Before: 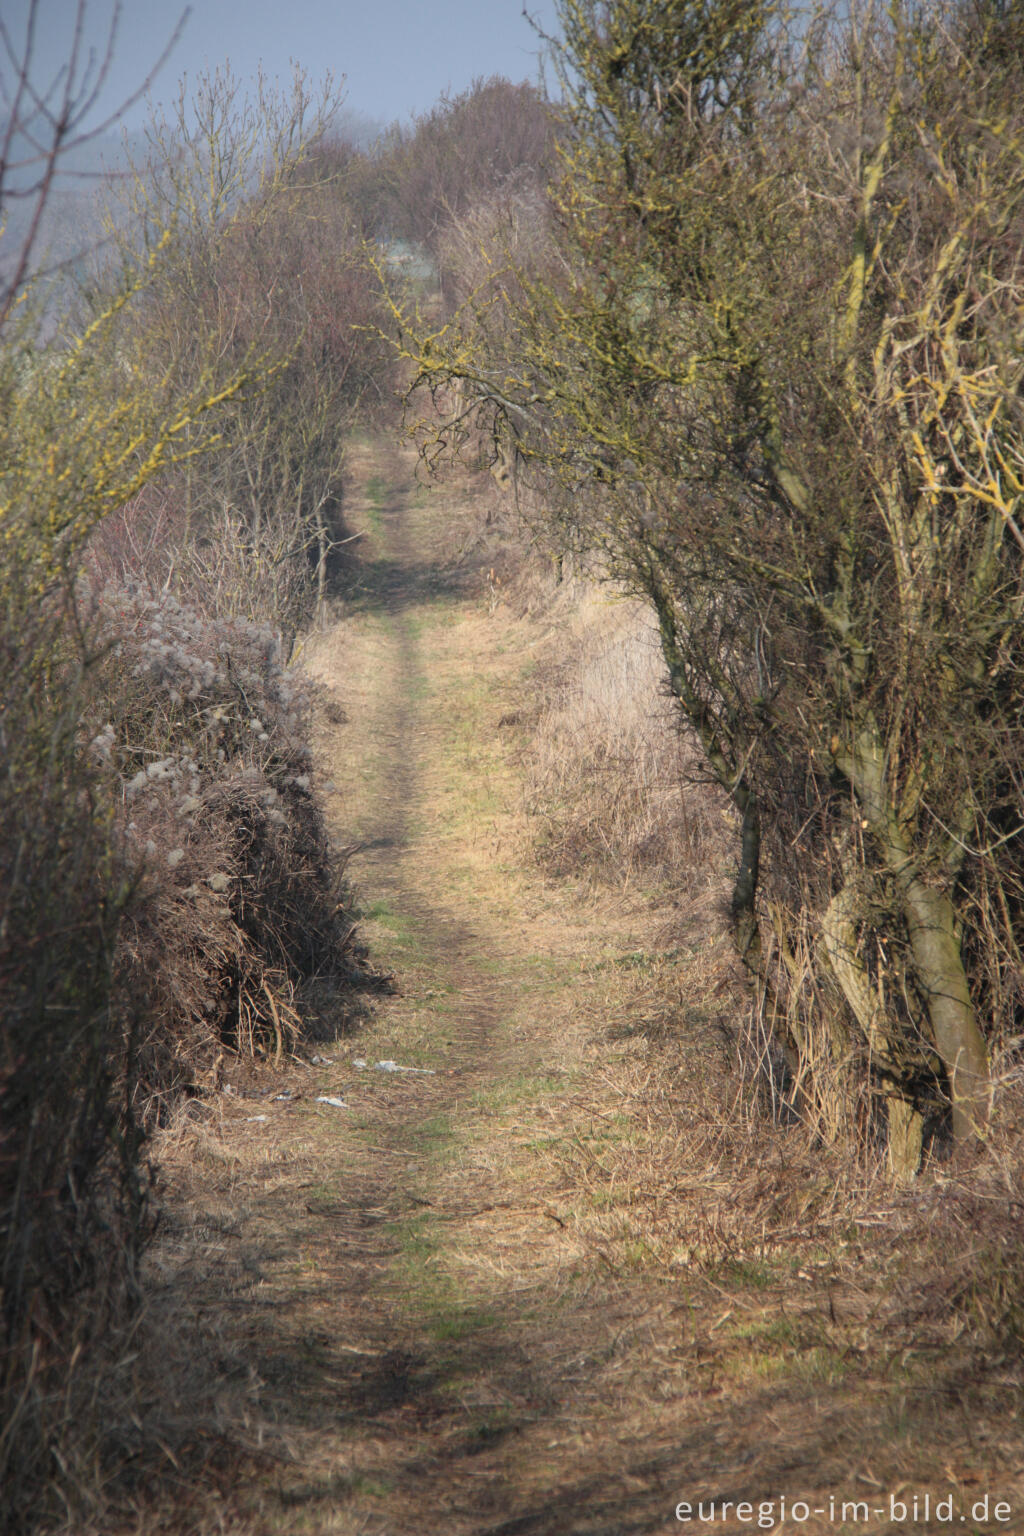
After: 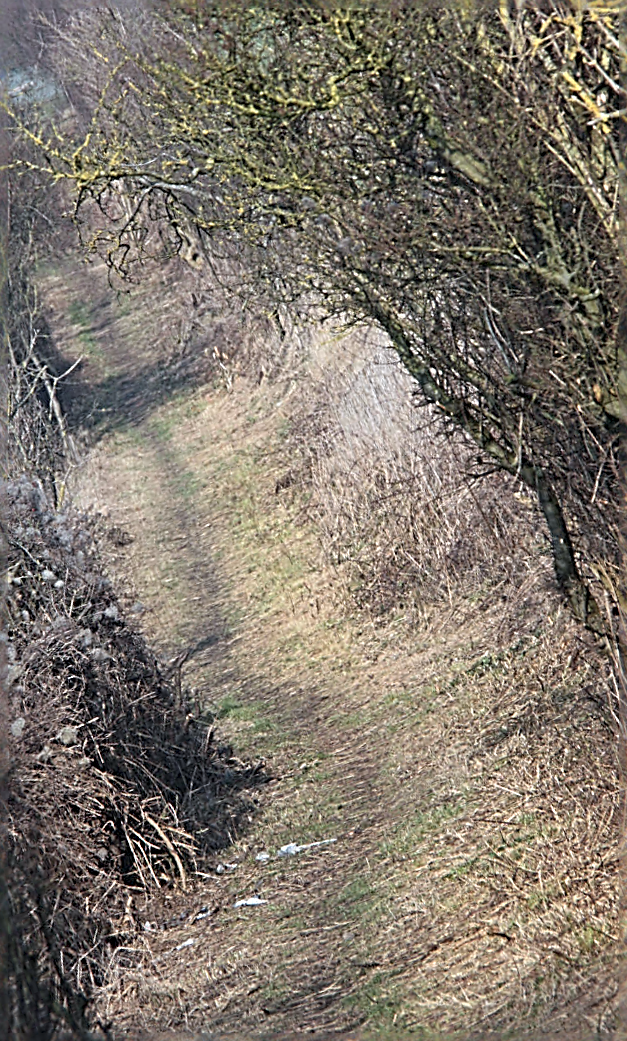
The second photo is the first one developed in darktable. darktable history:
sharpen: radius 3.157, amount 1.748
shadows and highlights: shadows 37.27, highlights -27.87, soften with gaussian
crop and rotate: angle 20.3°, left 6.886%, right 3.744%, bottom 1.08%
color calibration: x 0.37, y 0.382, temperature 4314.86 K
